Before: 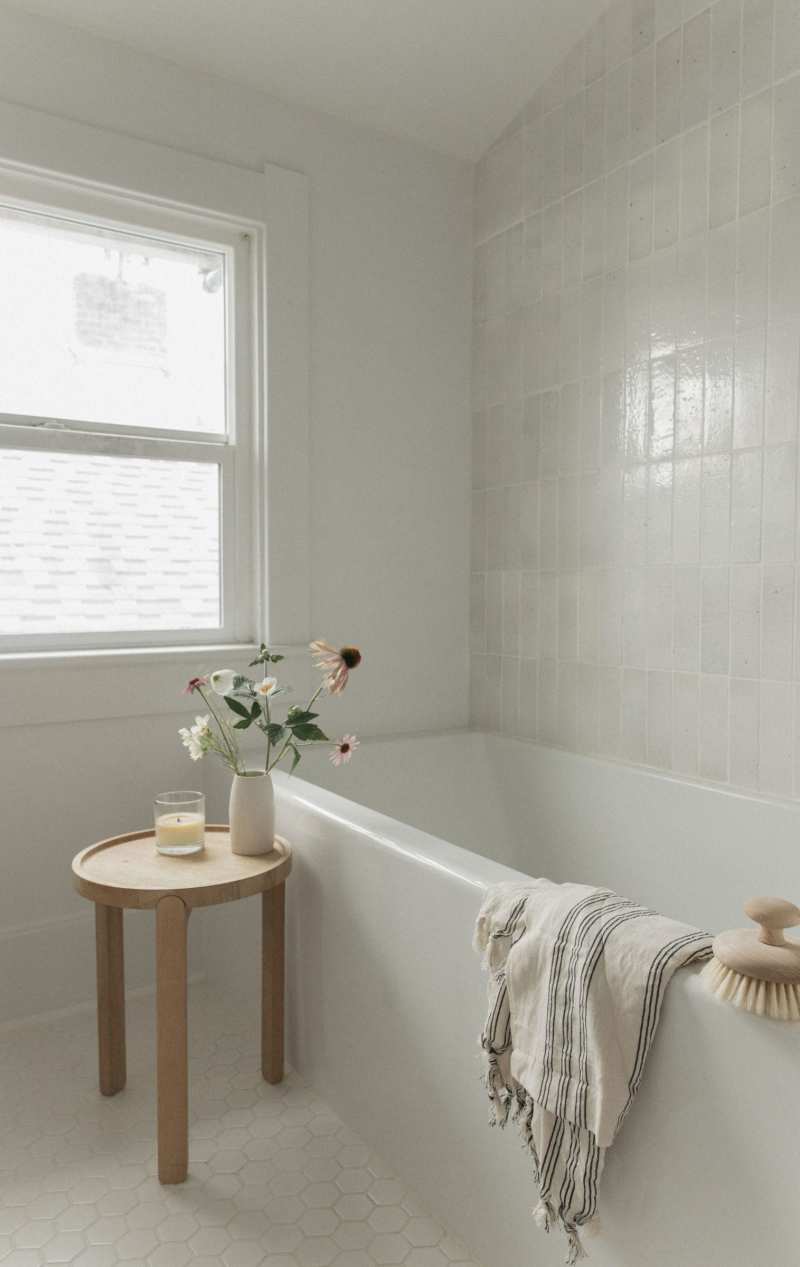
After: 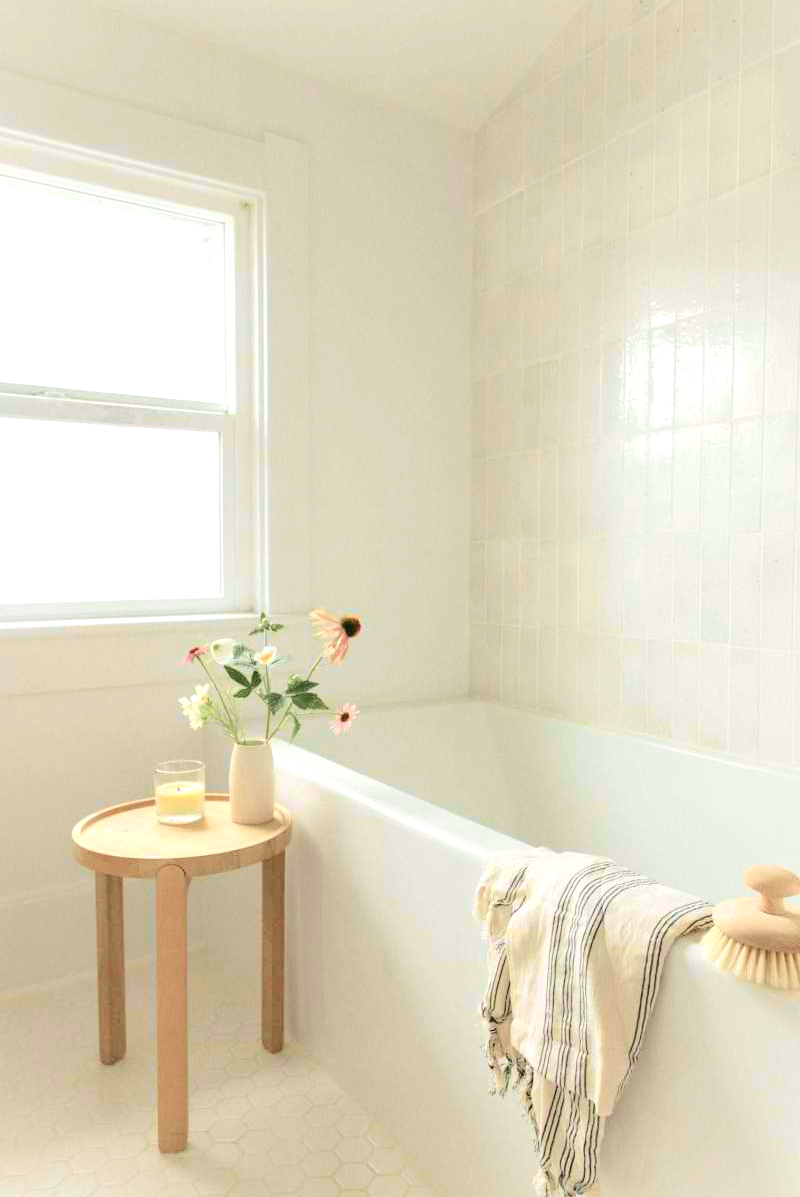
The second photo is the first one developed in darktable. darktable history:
tone curve: curves: ch0 [(0, 0) (0.131, 0.135) (0.288, 0.372) (0.451, 0.608) (0.612, 0.739) (0.736, 0.832) (1, 1)]; ch1 [(0, 0) (0.392, 0.398) (0.487, 0.471) (0.496, 0.493) (0.519, 0.531) (0.557, 0.591) (0.581, 0.639) (0.622, 0.711) (1, 1)]; ch2 [(0, 0) (0.388, 0.344) (0.438, 0.425) (0.476, 0.482) (0.502, 0.508) (0.524, 0.531) (0.538, 0.58) (0.58, 0.621) (0.613, 0.679) (0.655, 0.738) (1, 1)], color space Lab, independent channels, preserve colors none
crop and rotate: top 2.479%, bottom 3.018%
exposure: black level correction 0, exposure 0.7 EV, compensate exposure bias true, compensate highlight preservation false
